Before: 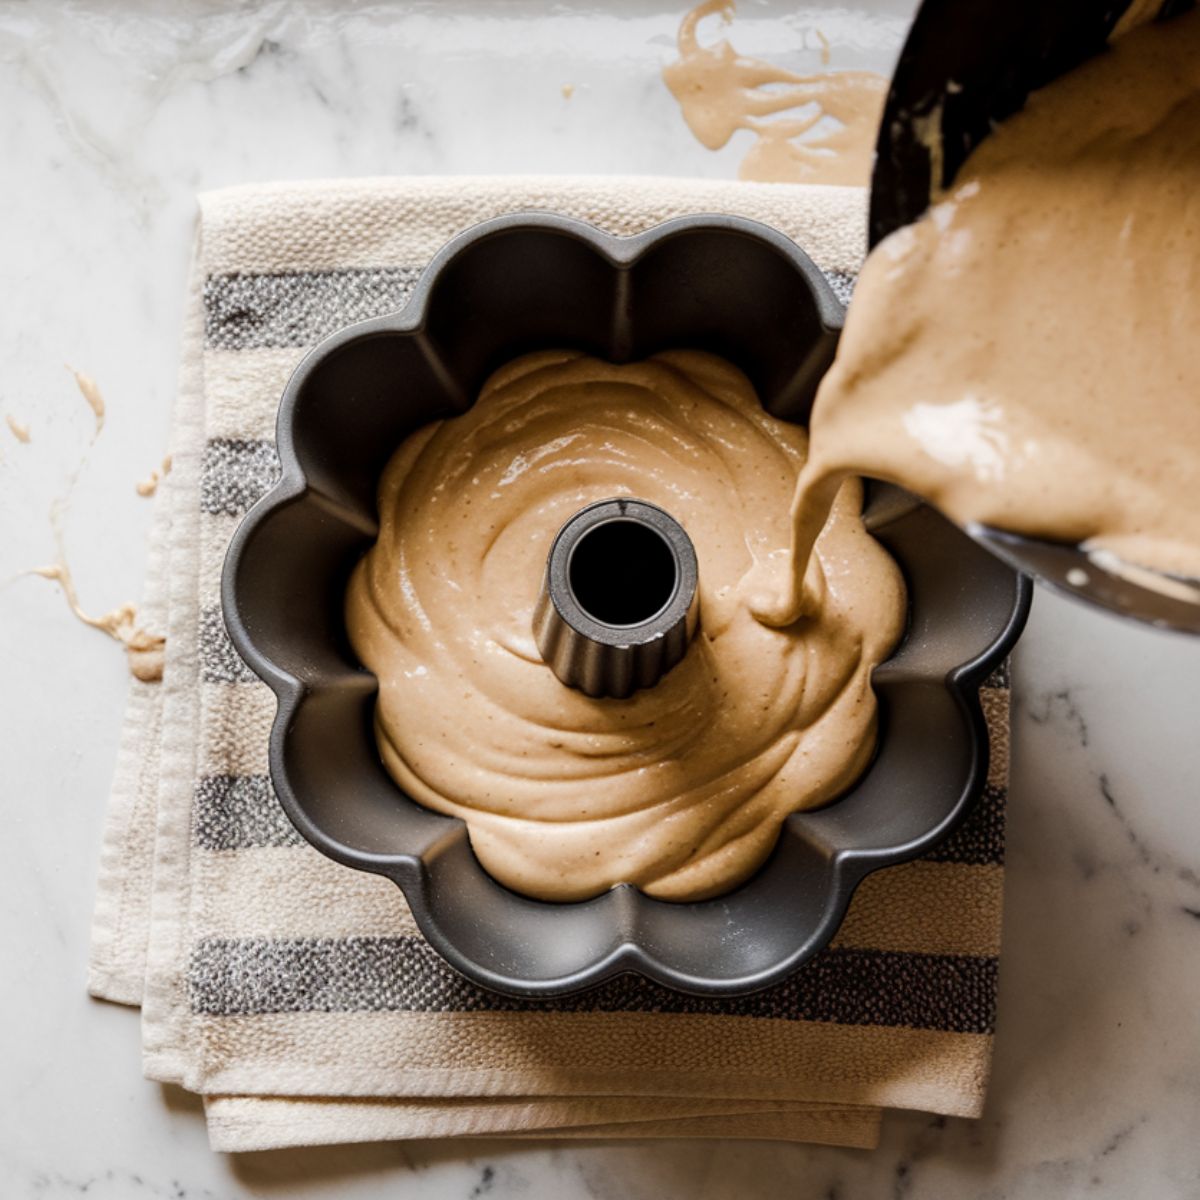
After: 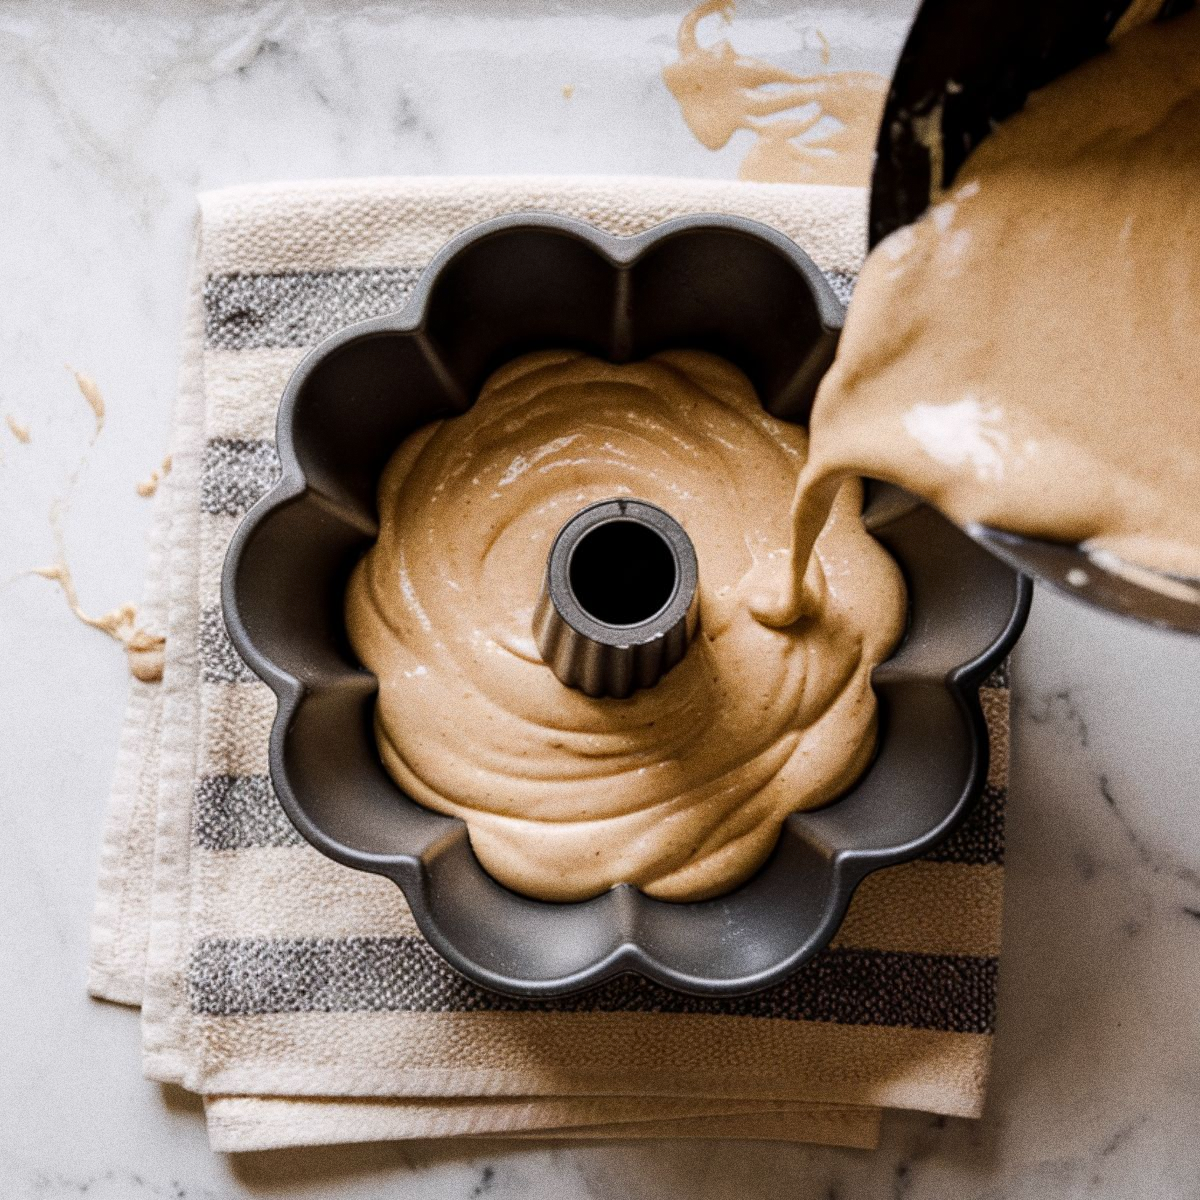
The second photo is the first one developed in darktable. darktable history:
white balance: red 1.004, blue 1.024
grain: coarseness 0.09 ISO, strength 40%
